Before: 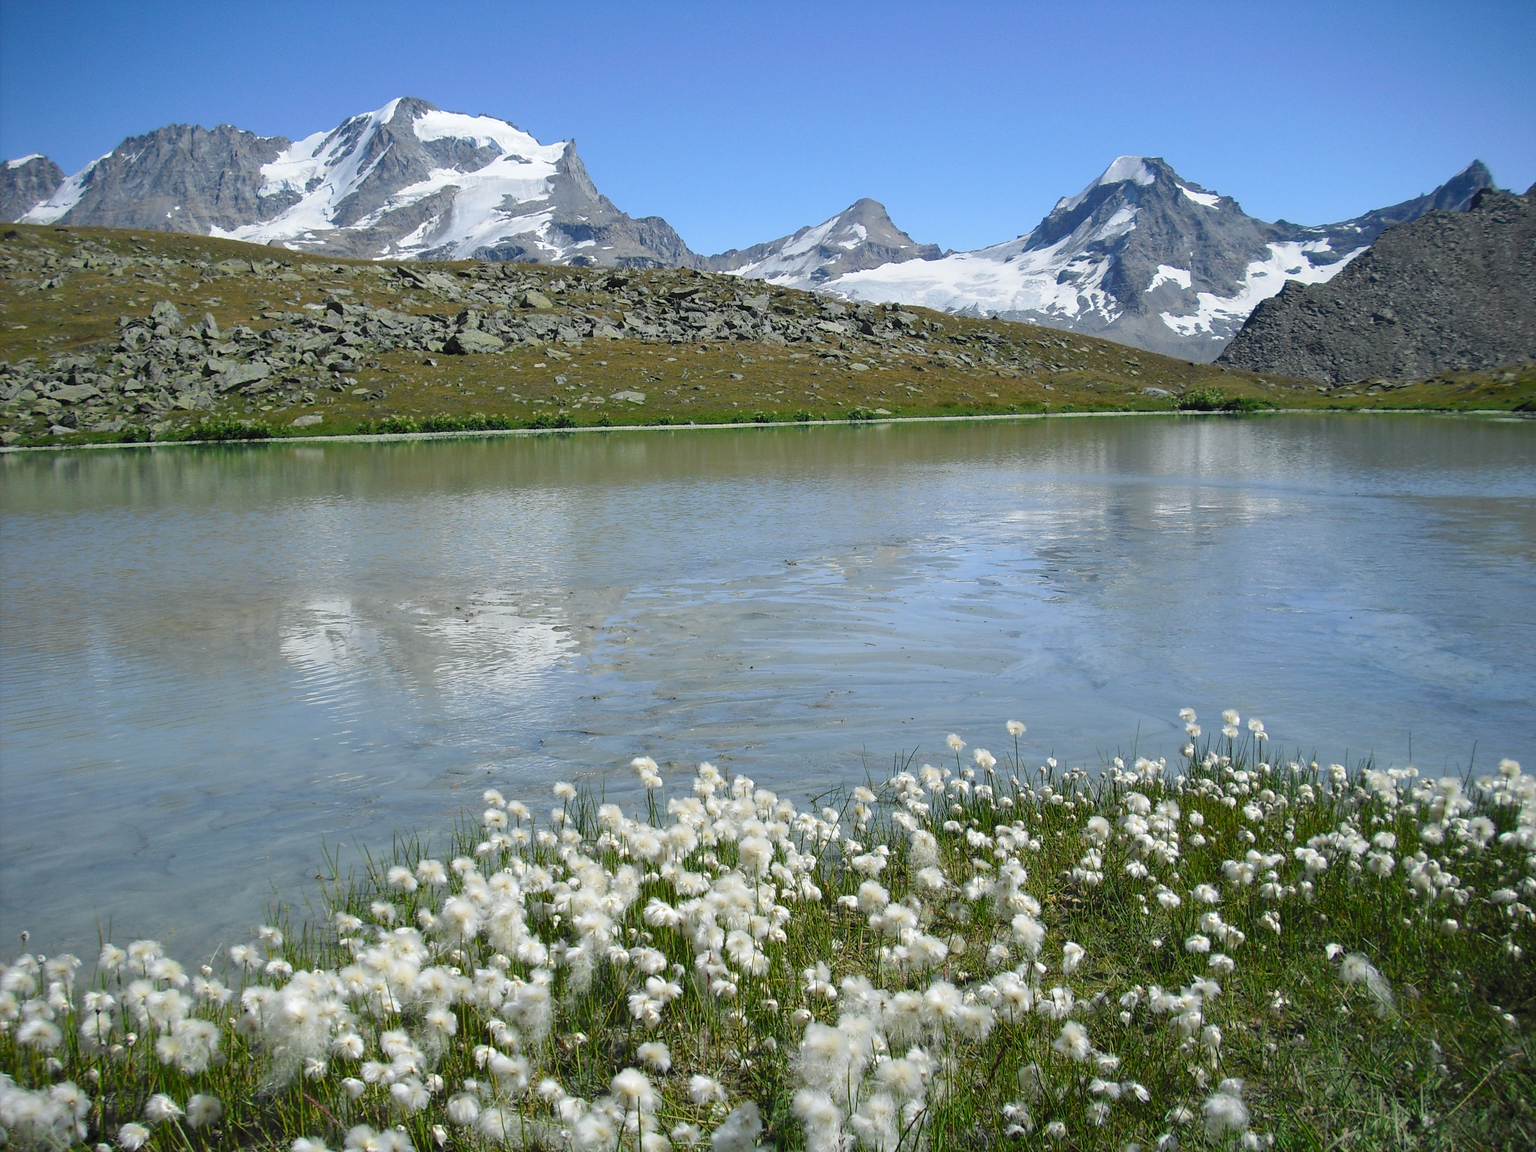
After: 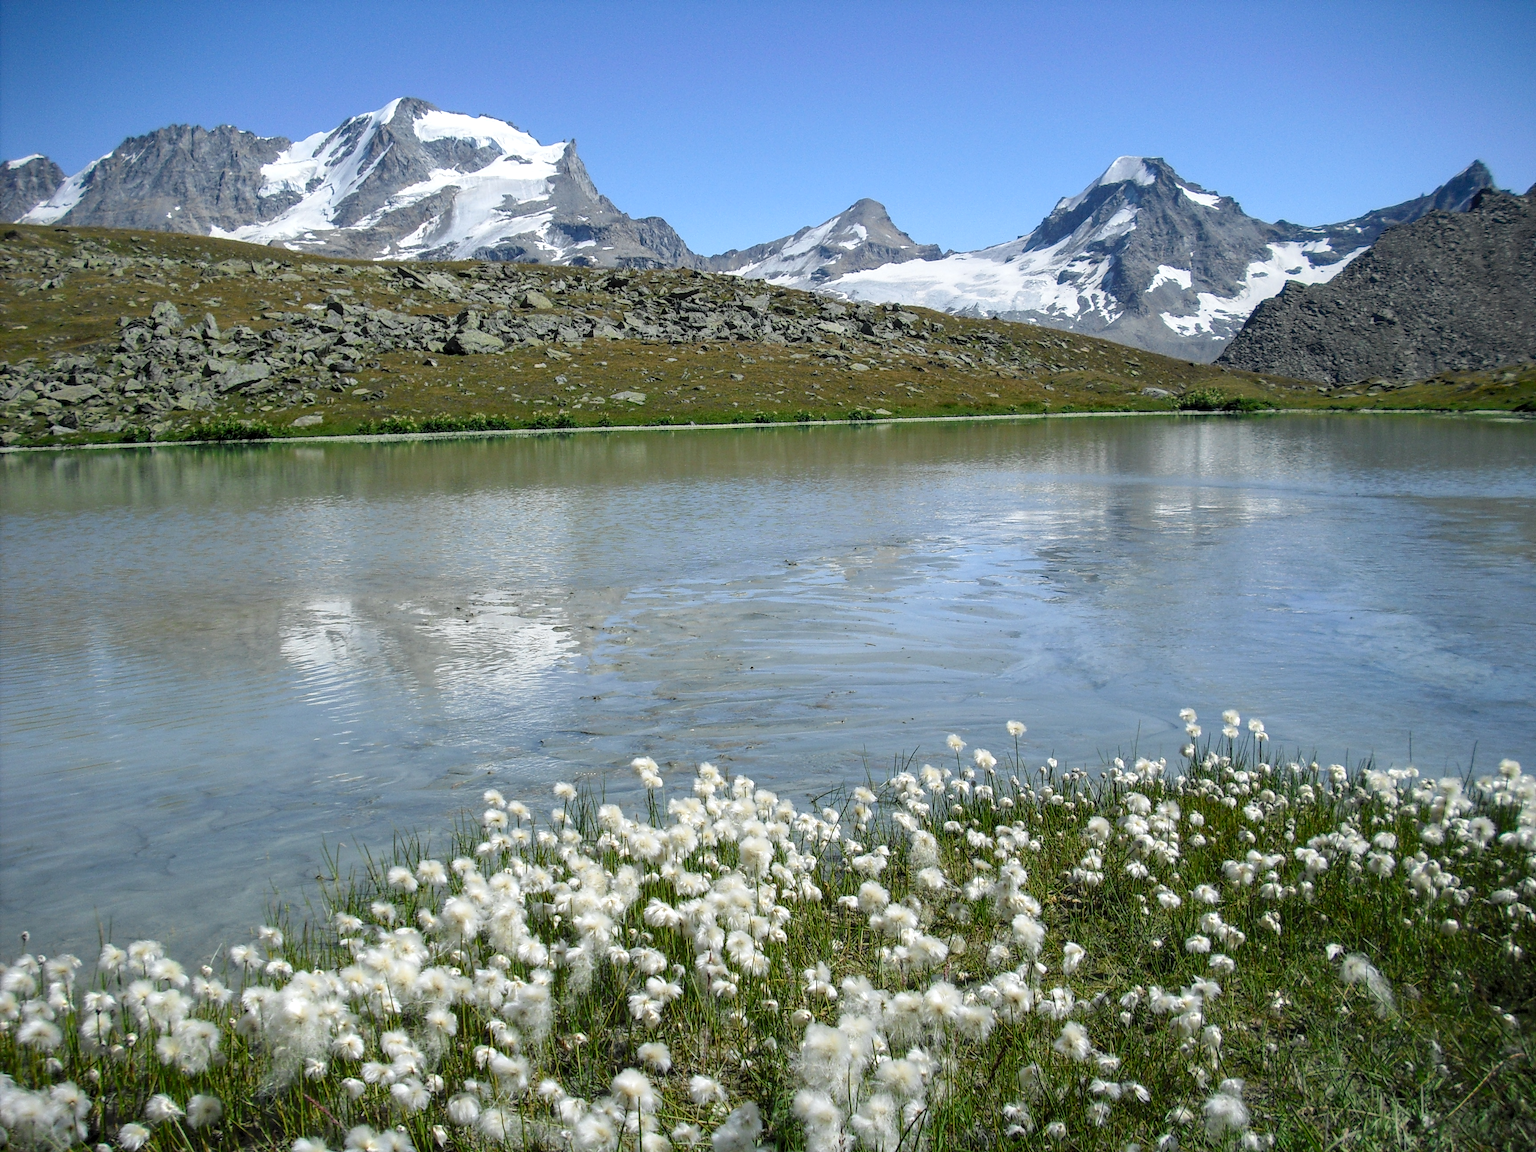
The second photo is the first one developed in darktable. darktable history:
local contrast: detail 130%
tone equalizer: on, module defaults
